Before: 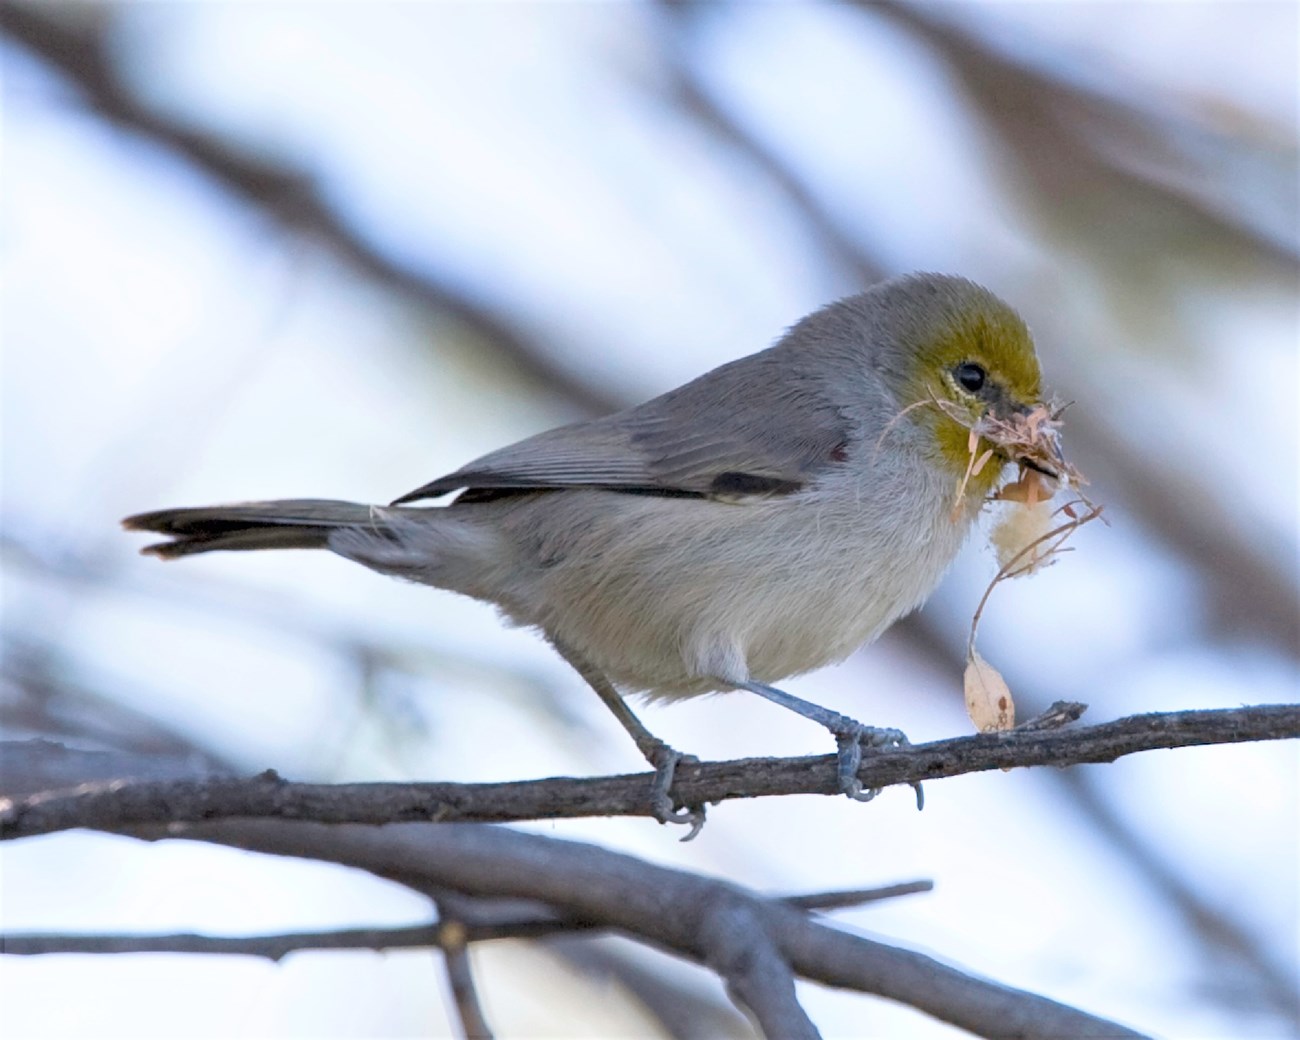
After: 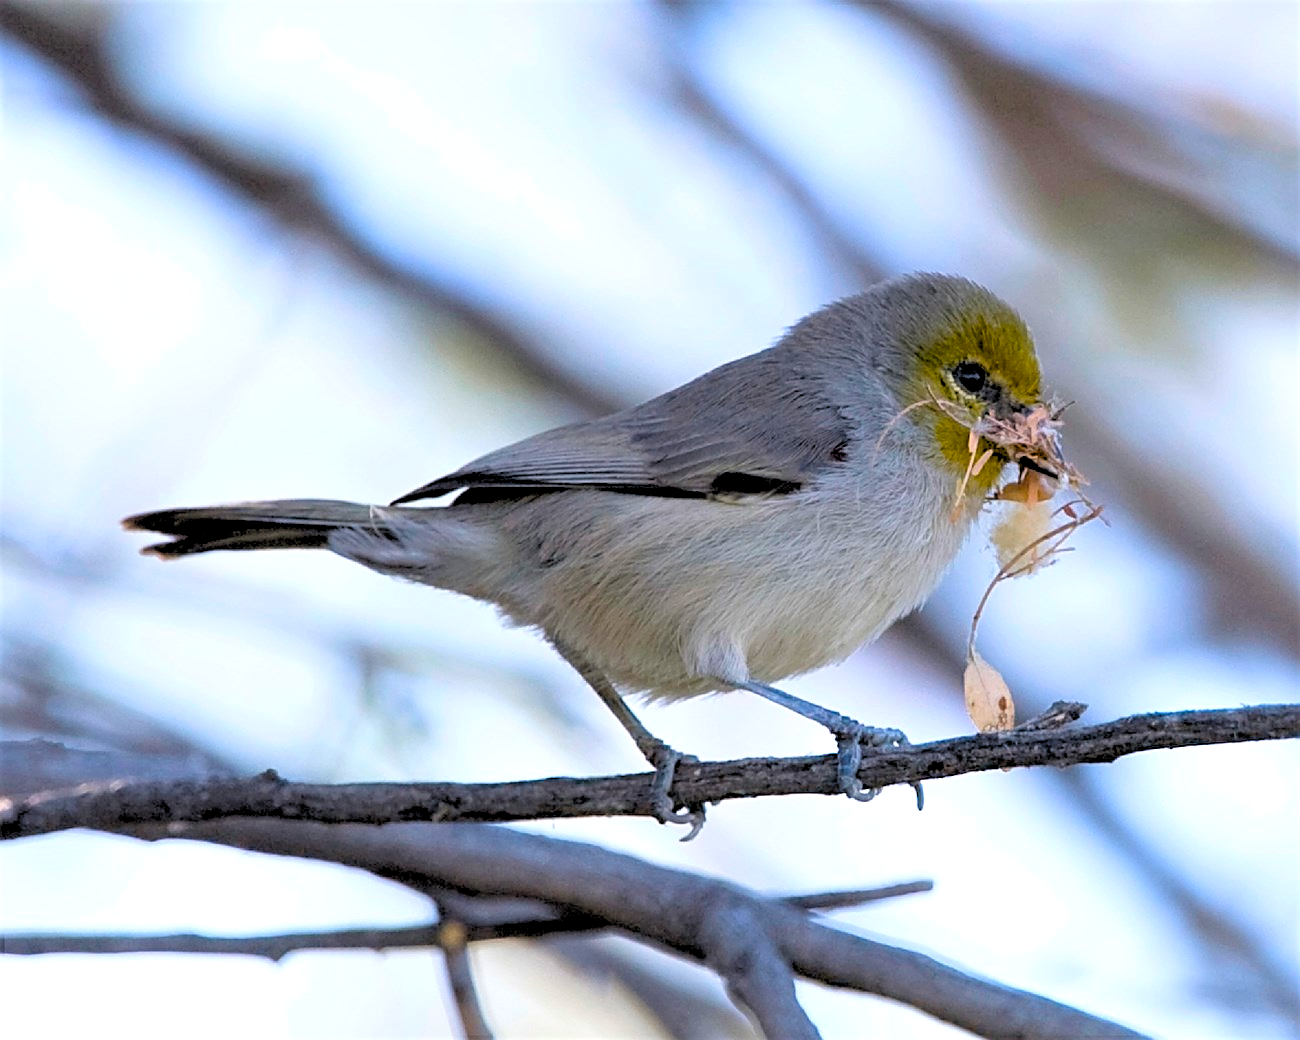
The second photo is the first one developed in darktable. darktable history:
rgb levels: levels [[0.029, 0.461, 0.922], [0, 0.5, 1], [0, 0.5, 1]]
color balance rgb: perceptual saturation grading › global saturation 30%, global vibrance 20%
sharpen: on, module defaults
